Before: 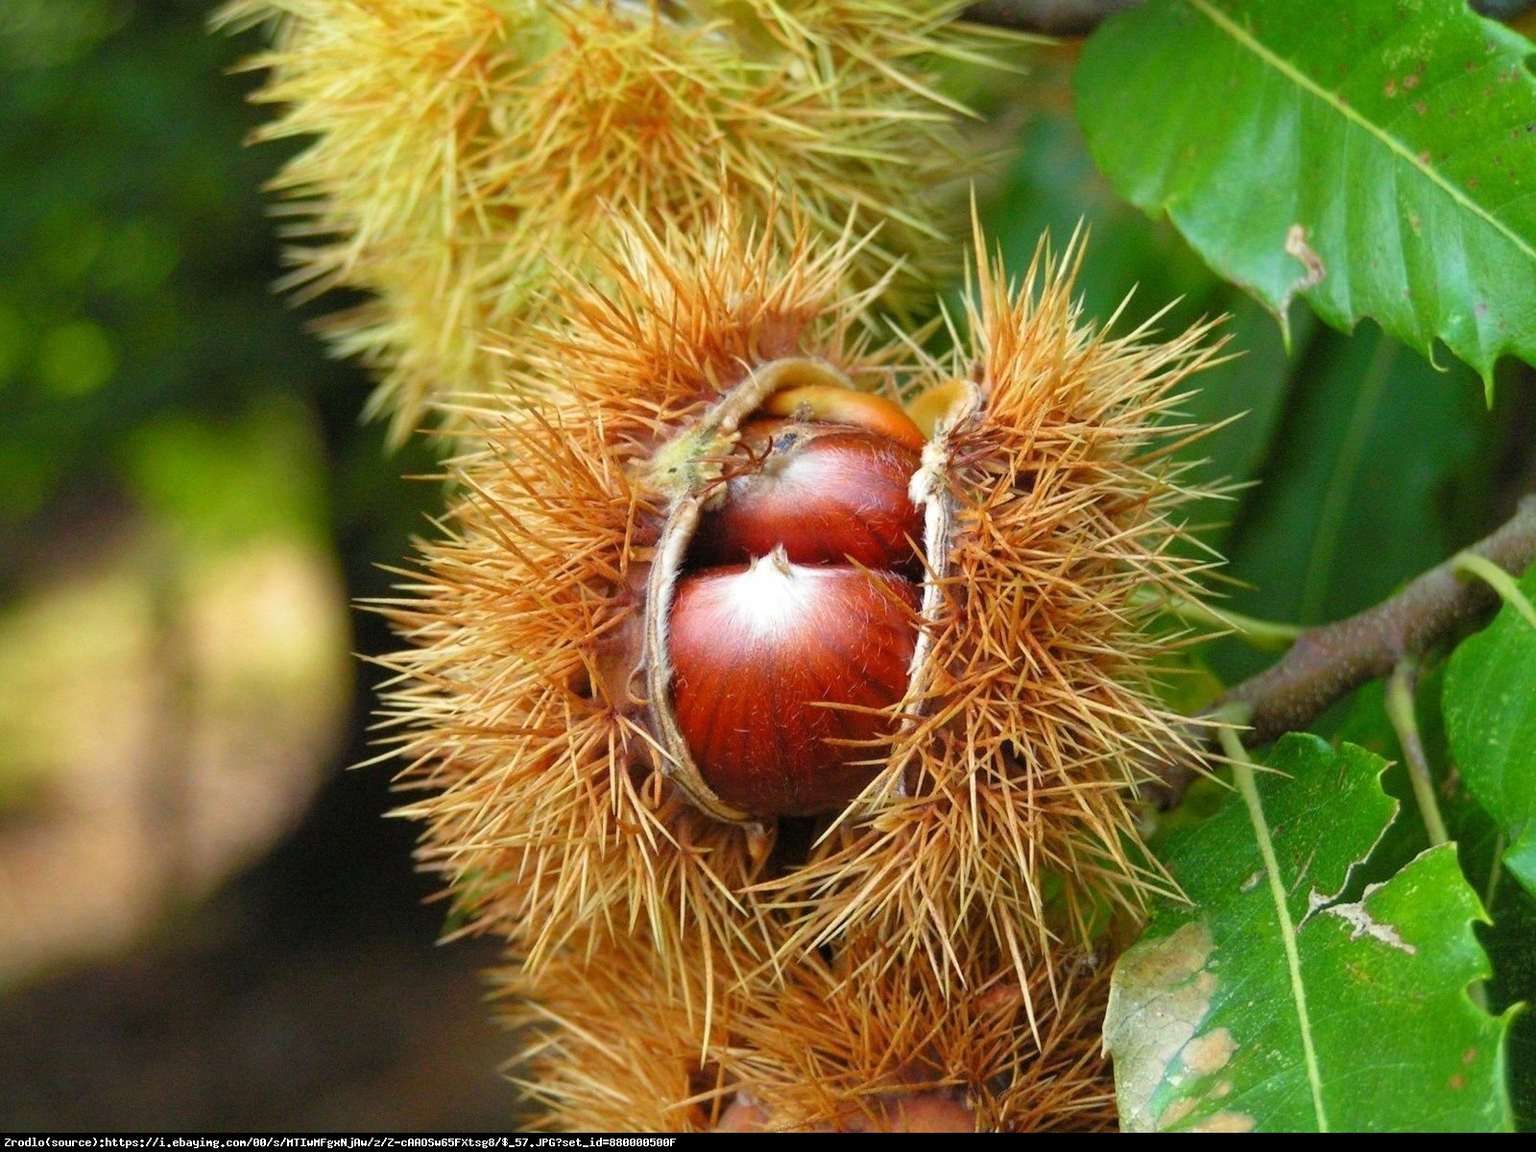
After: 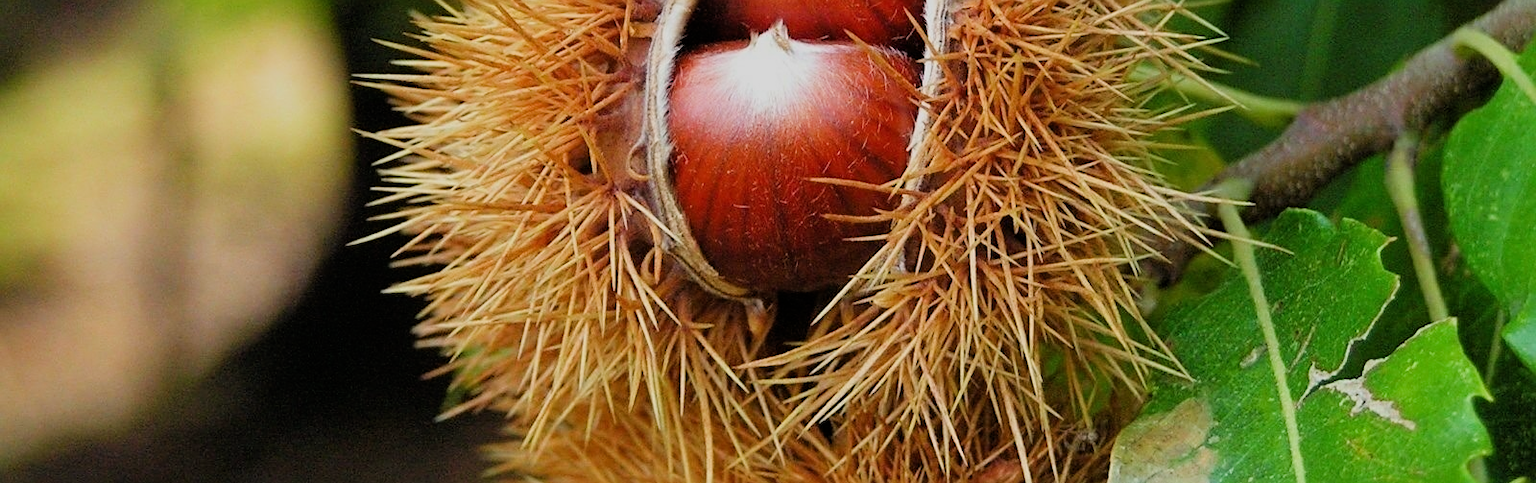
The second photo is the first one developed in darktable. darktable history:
sharpen: on, module defaults
filmic rgb: black relative exposure -7.65 EV, white relative exposure 4.56 EV, hardness 3.61, contrast 1.05
crop: top 45.551%, bottom 12.262%
